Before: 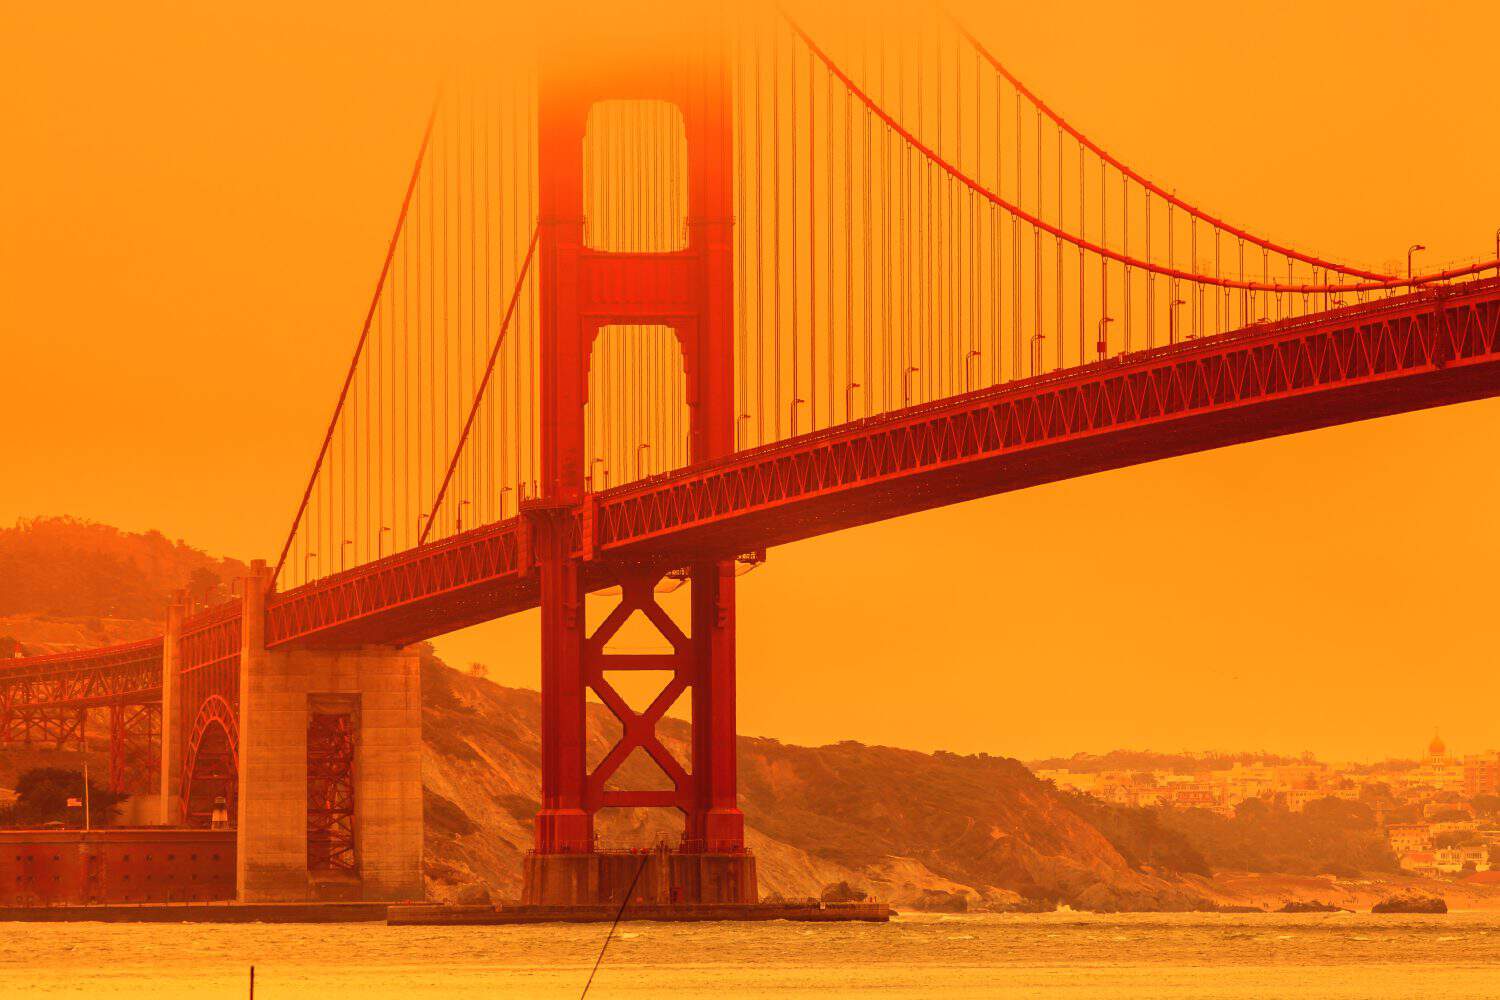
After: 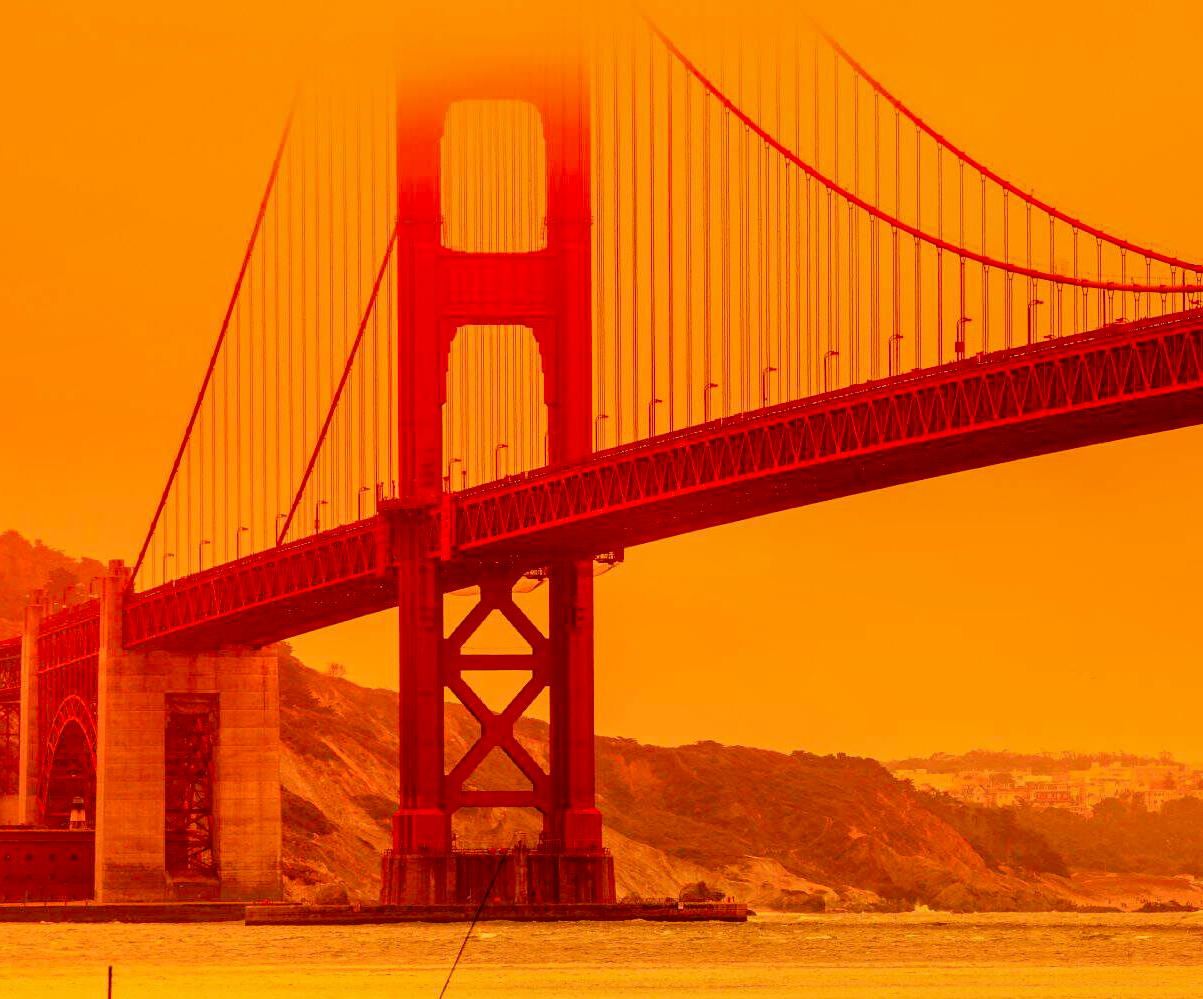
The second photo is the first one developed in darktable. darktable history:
crop and rotate: left 9.518%, right 10.236%
local contrast: detail 130%
contrast brightness saturation: contrast 0.093, saturation 0.266
exposure: black level correction 0.001, exposure 0.141 EV, compensate highlight preservation false
filmic rgb: black relative exposure -7.65 EV, white relative exposure 4.56 EV, hardness 3.61, iterations of high-quality reconstruction 0
